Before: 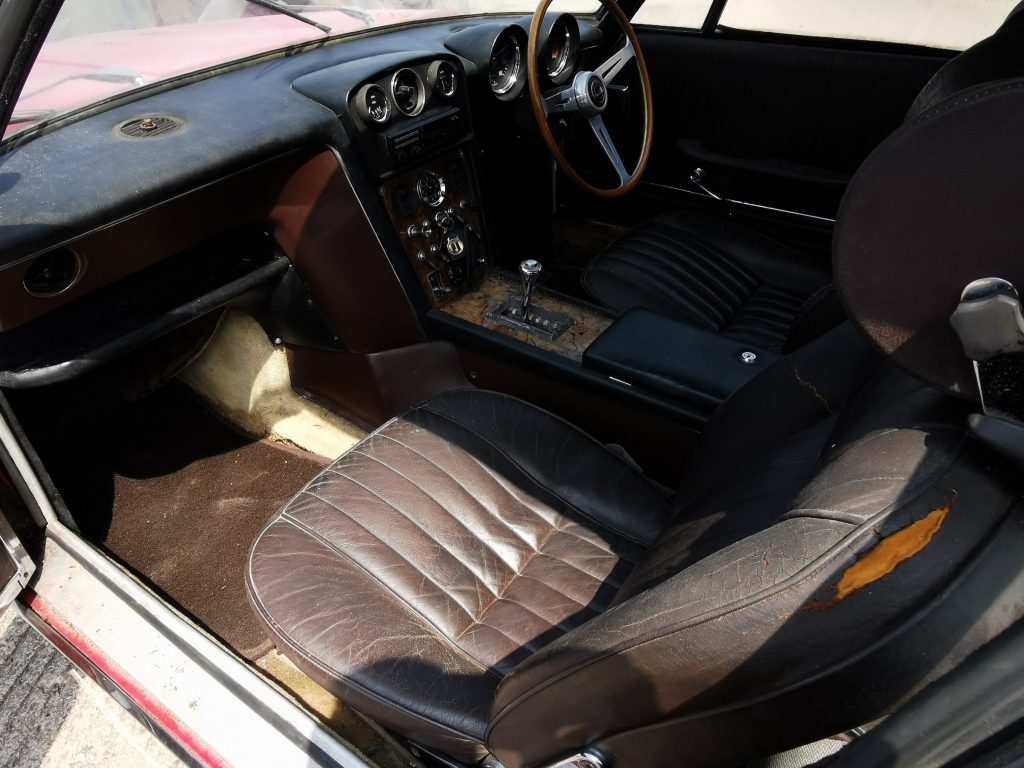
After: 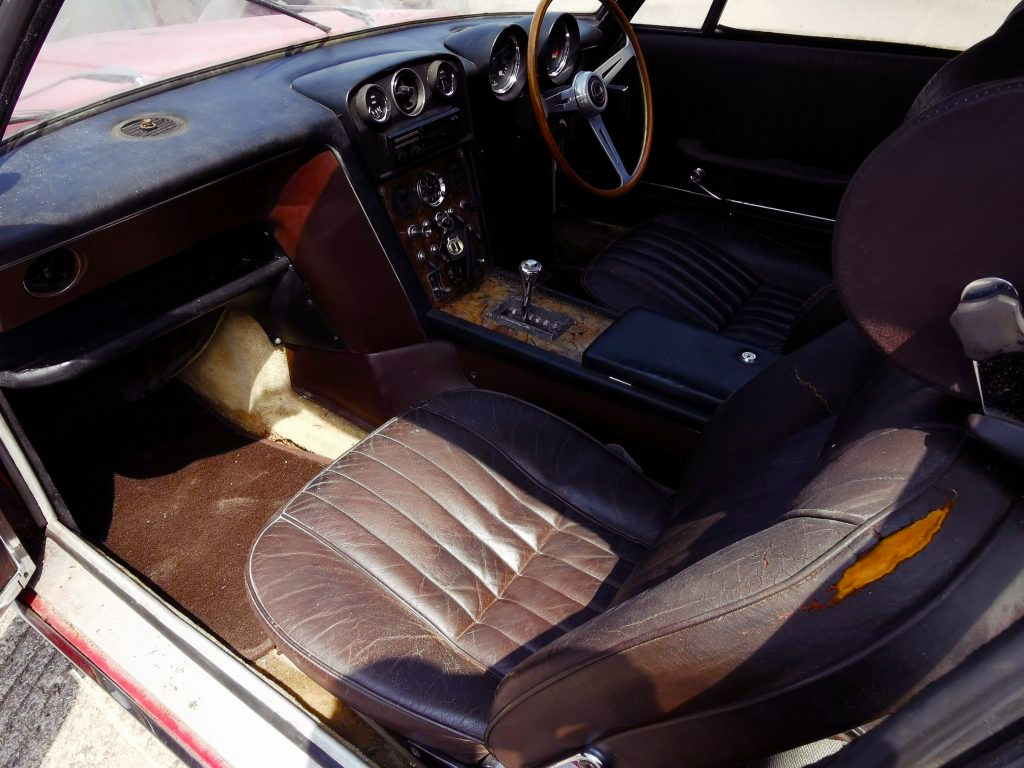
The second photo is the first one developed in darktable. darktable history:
color balance rgb: shadows lift › luminance 0.704%, shadows lift › chroma 6.736%, shadows lift › hue 297.34°, power › hue 73.43°, linear chroma grading › global chroma 16.388%, perceptual saturation grading › global saturation 20%, perceptual saturation grading › highlights -50.004%, perceptual saturation grading › shadows 30.863%
